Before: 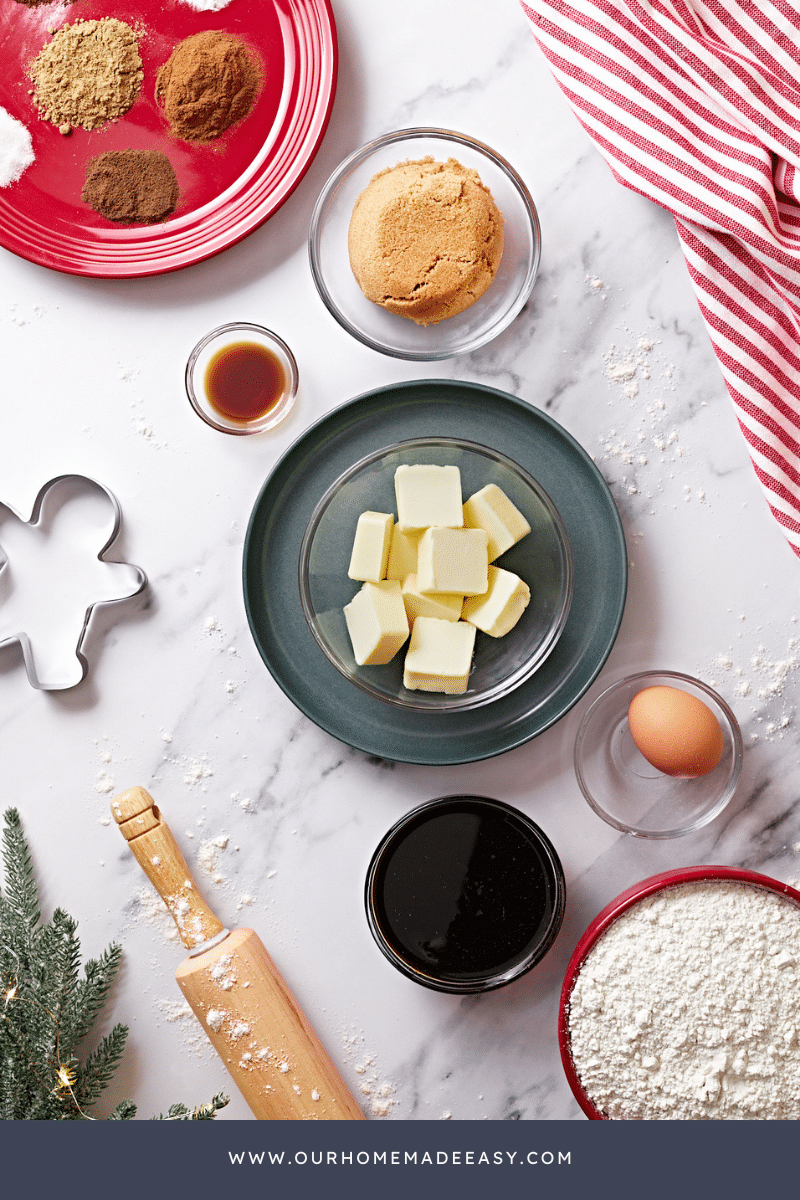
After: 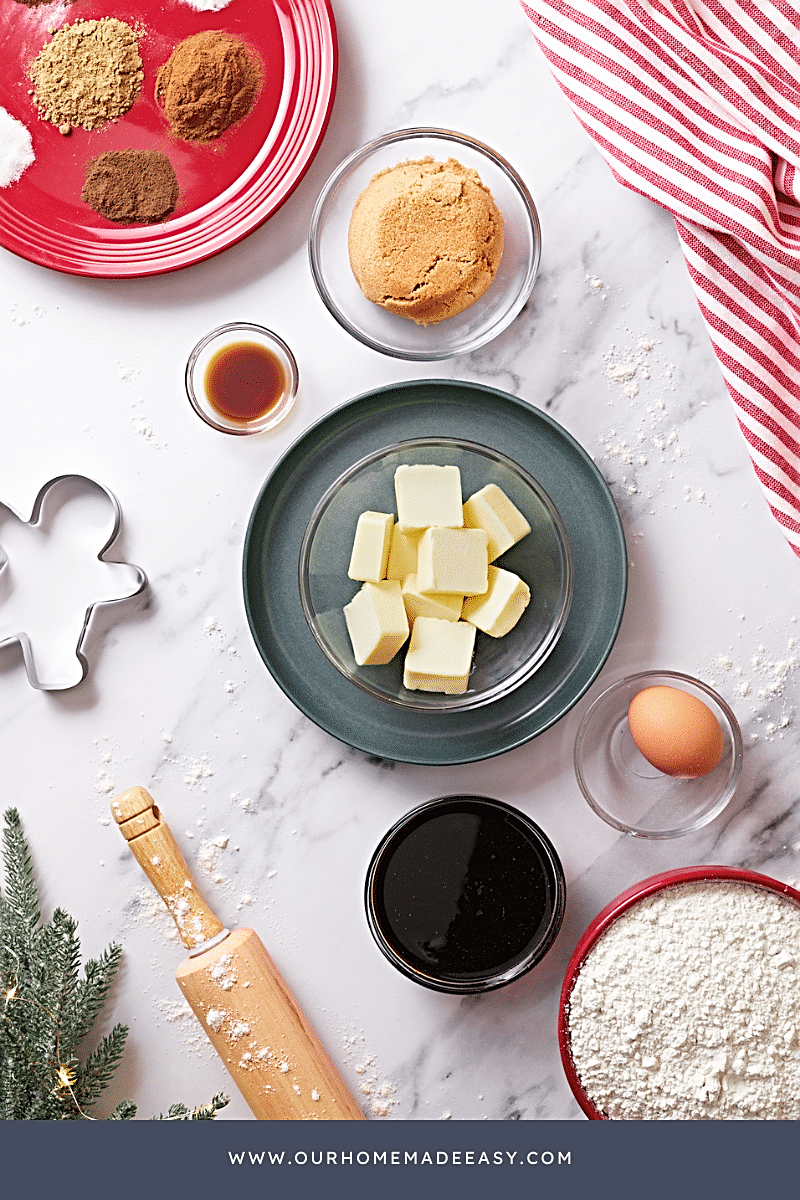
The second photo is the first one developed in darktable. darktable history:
sharpen: on, module defaults
contrast brightness saturation: contrast 0.05, brightness 0.06, saturation 0.01
